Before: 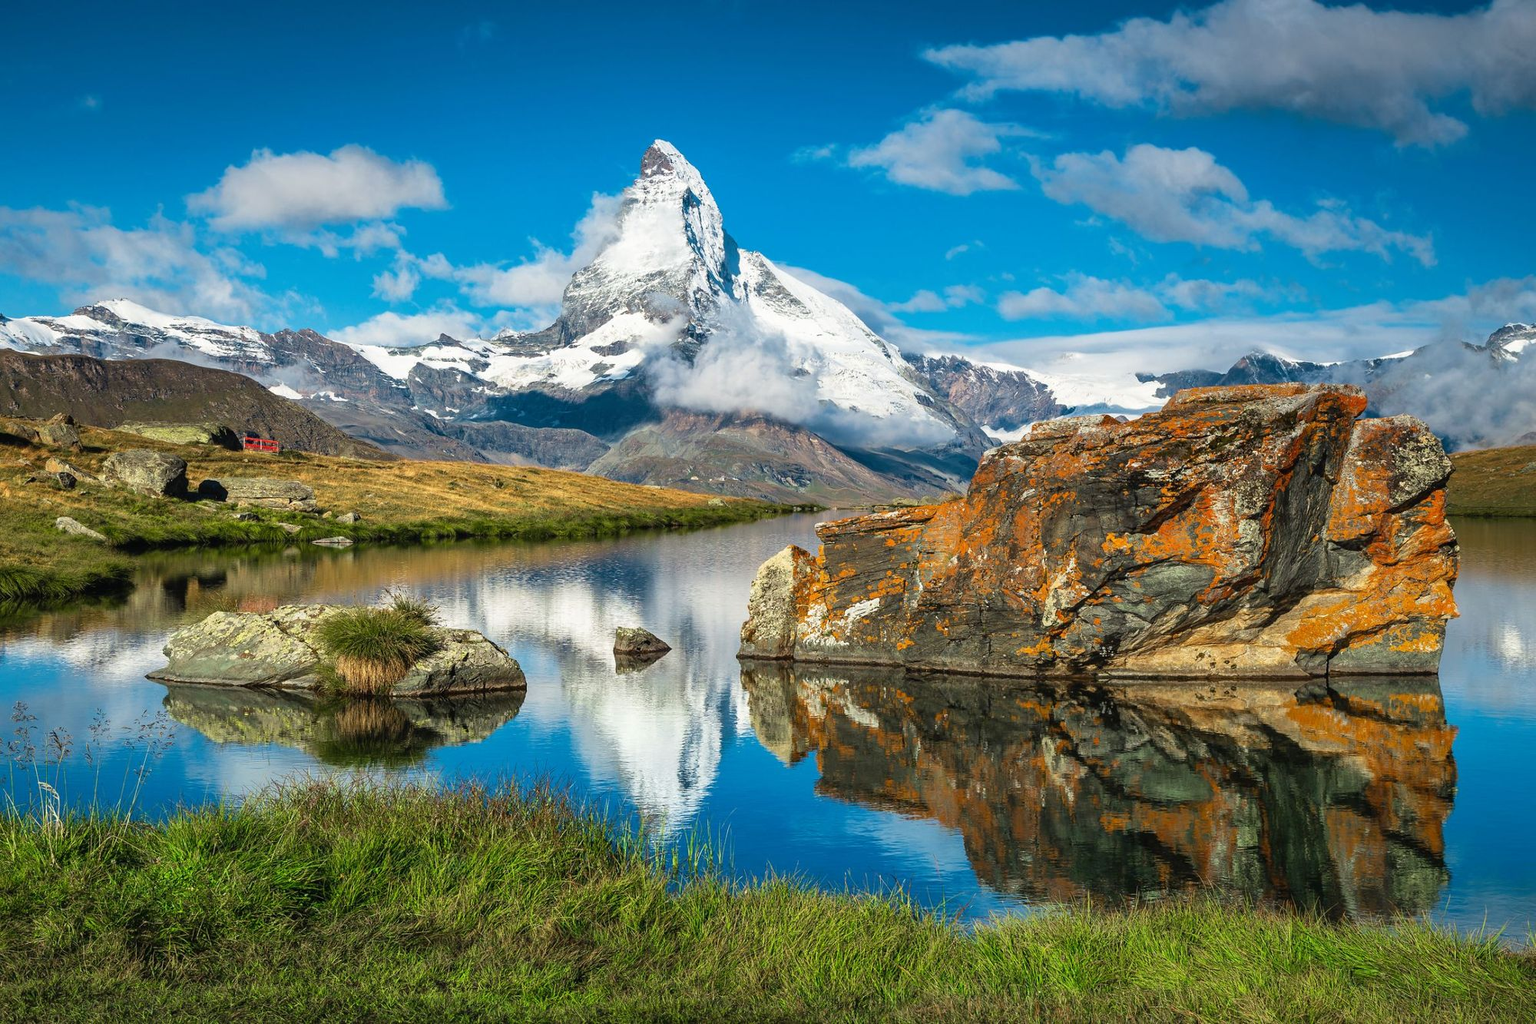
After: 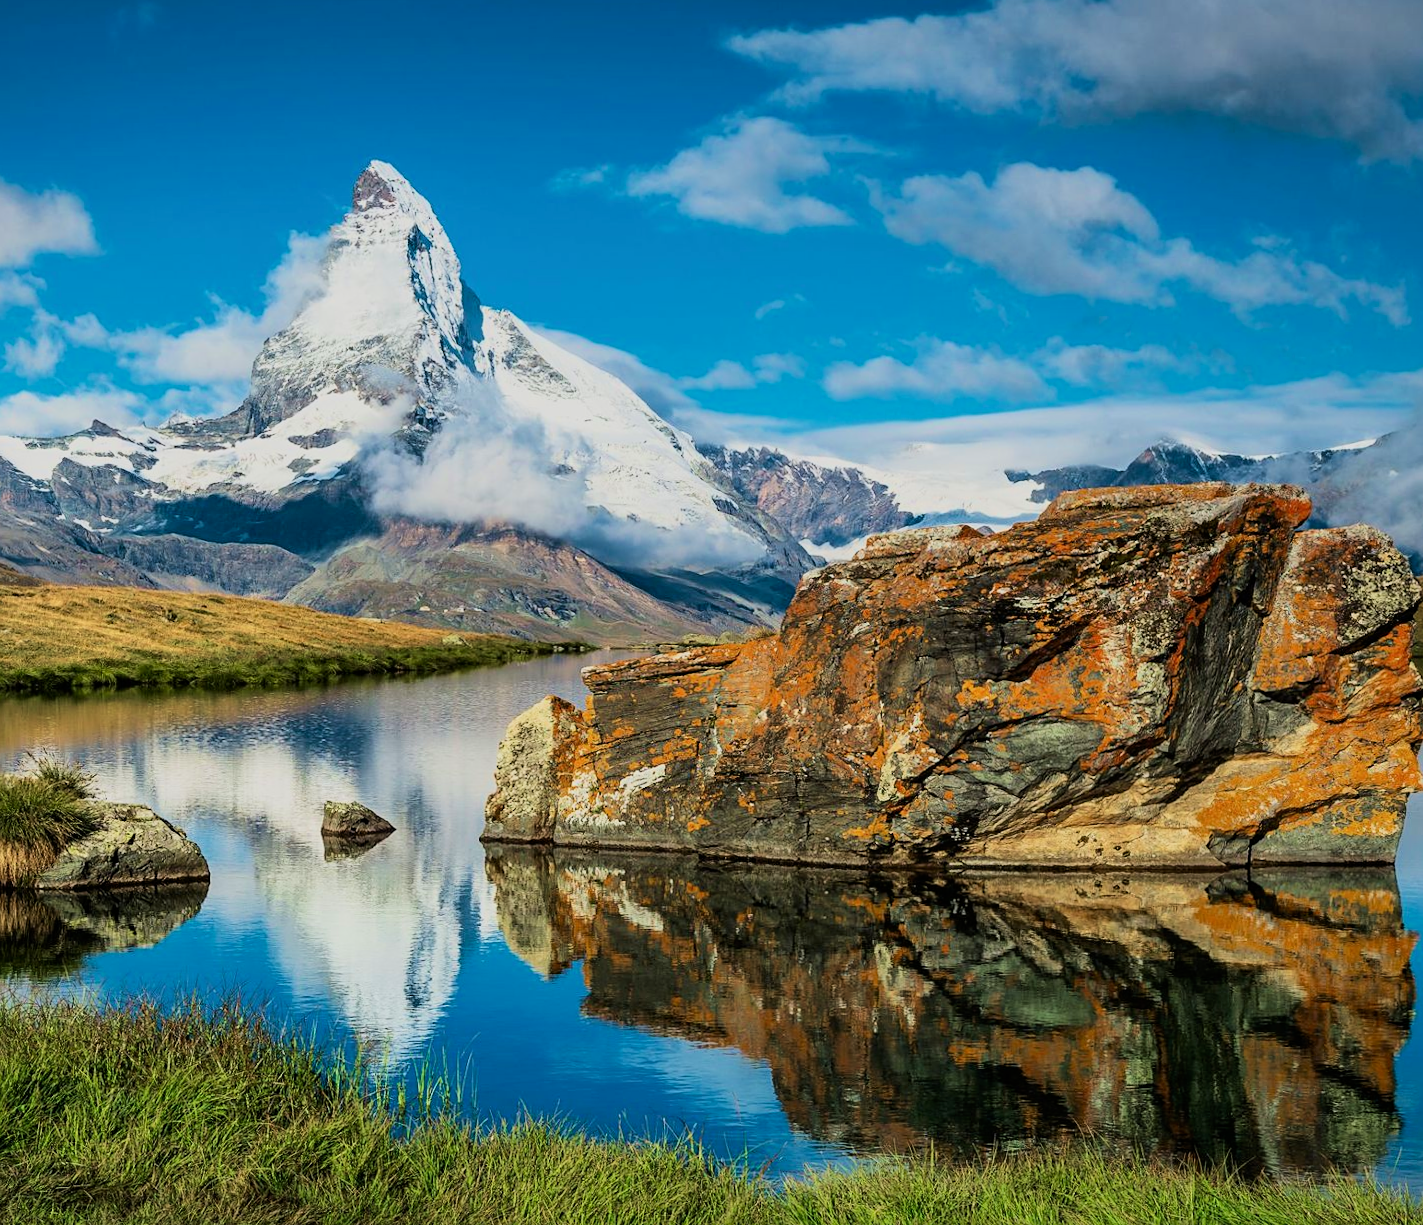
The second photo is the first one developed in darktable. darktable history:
rotate and perspective: lens shift (vertical) 0.048, lens shift (horizontal) -0.024, automatic cropping off
crop and rotate: left 24.034%, top 2.838%, right 6.406%, bottom 6.299%
velvia: on, module defaults
contrast brightness saturation: contrast 0.14
sharpen: amount 0.2
filmic rgb: black relative exposure -7.65 EV, white relative exposure 4.56 EV, hardness 3.61, color science v6 (2022)
